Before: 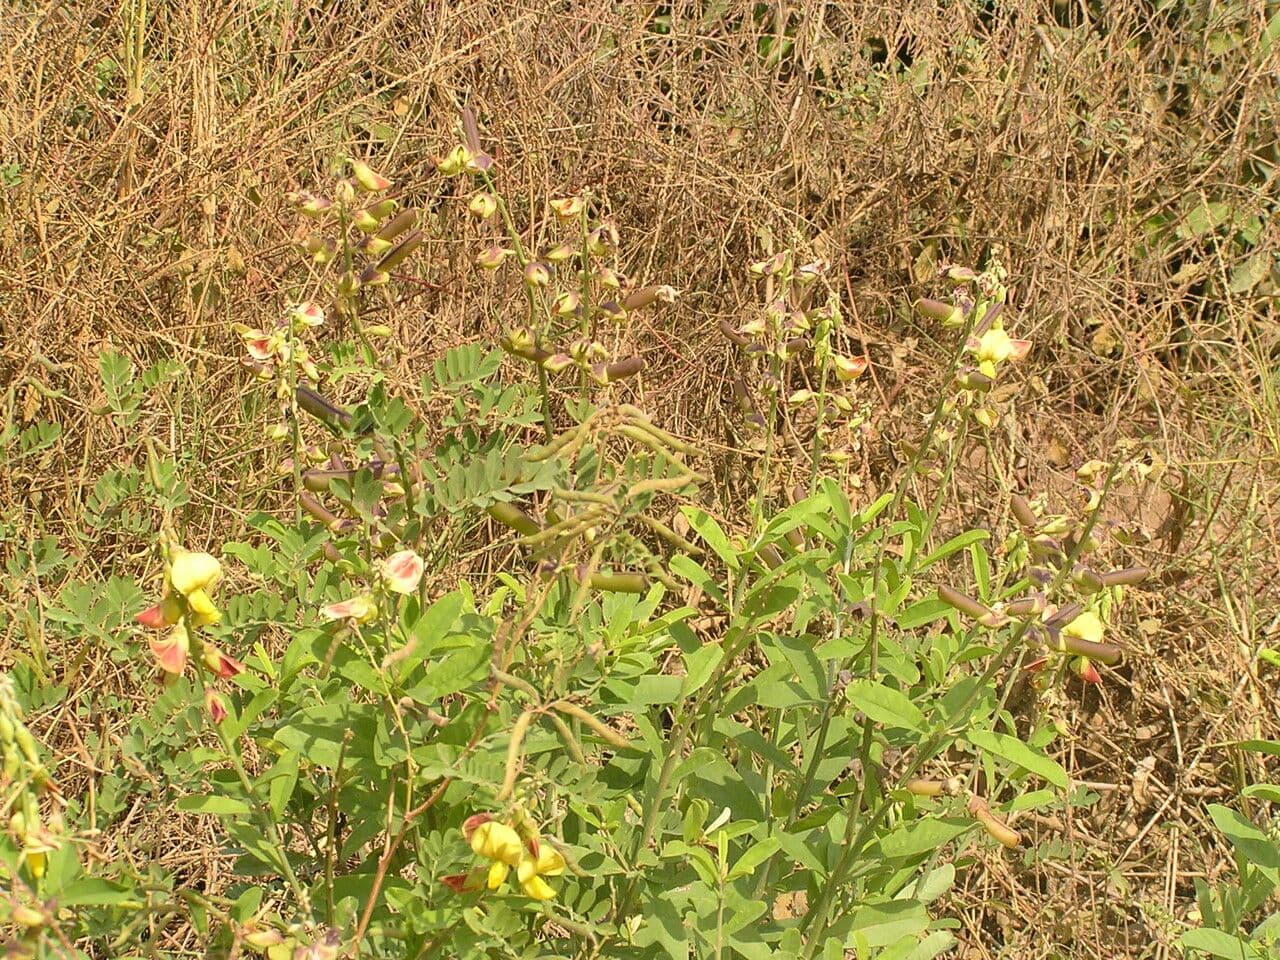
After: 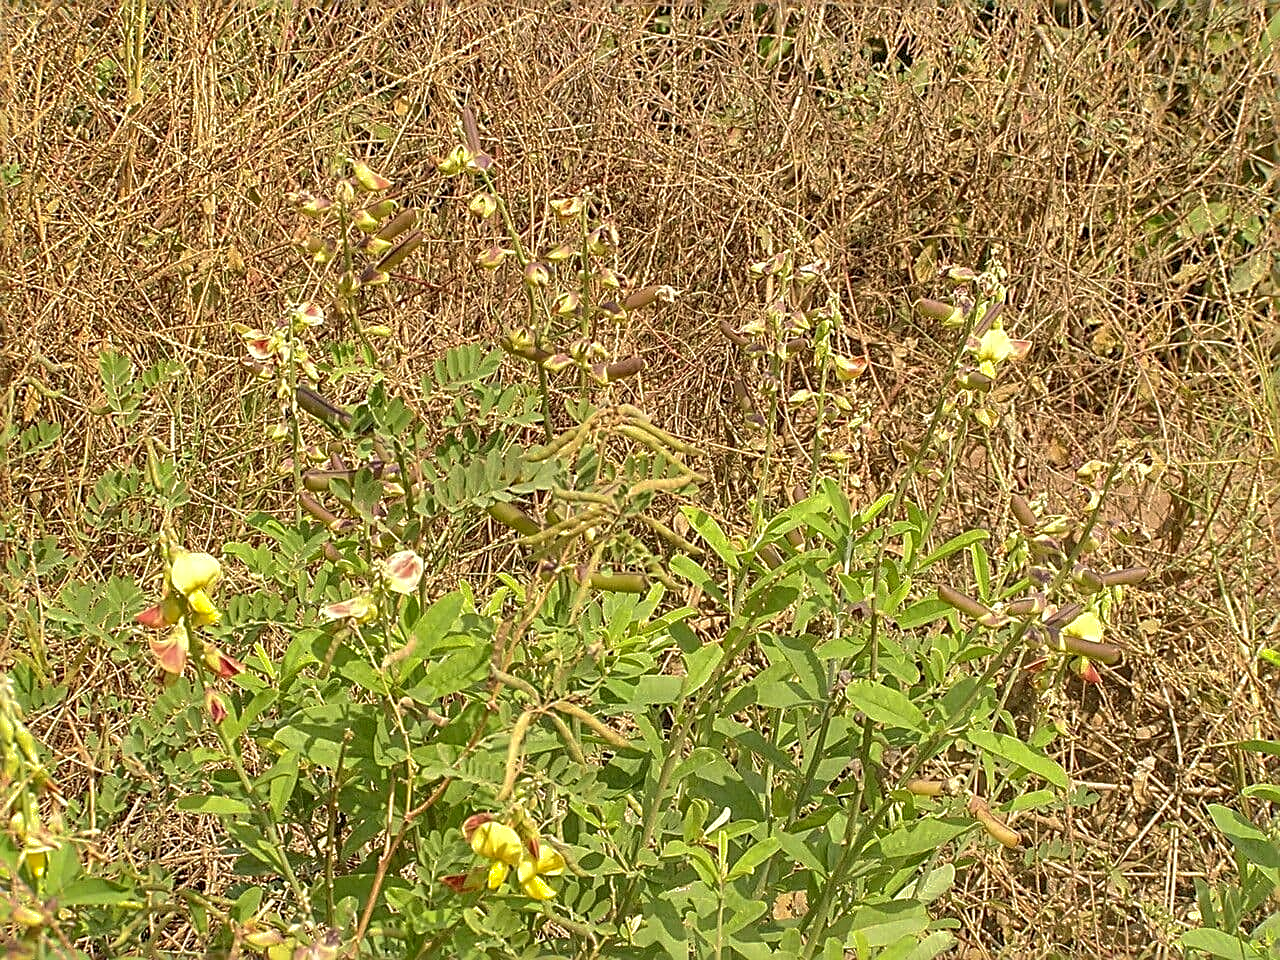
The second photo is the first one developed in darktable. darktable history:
local contrast: detail 130%
shadows and highlights: on, module defaults
sharpen: radius 2.799, amount 0.728
